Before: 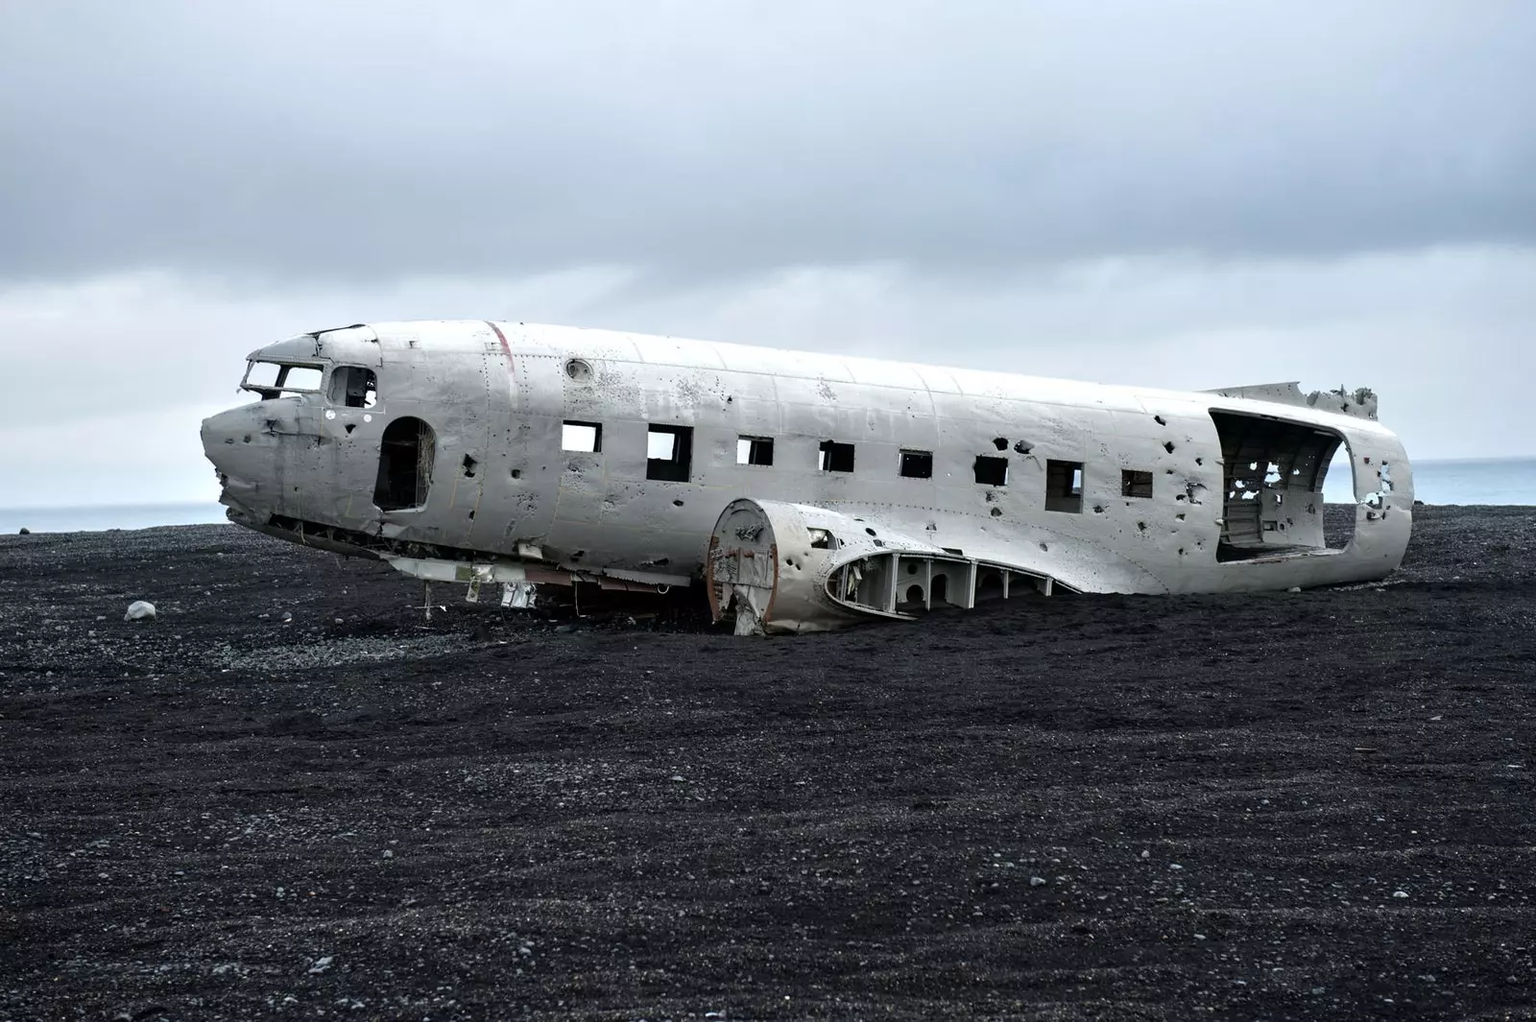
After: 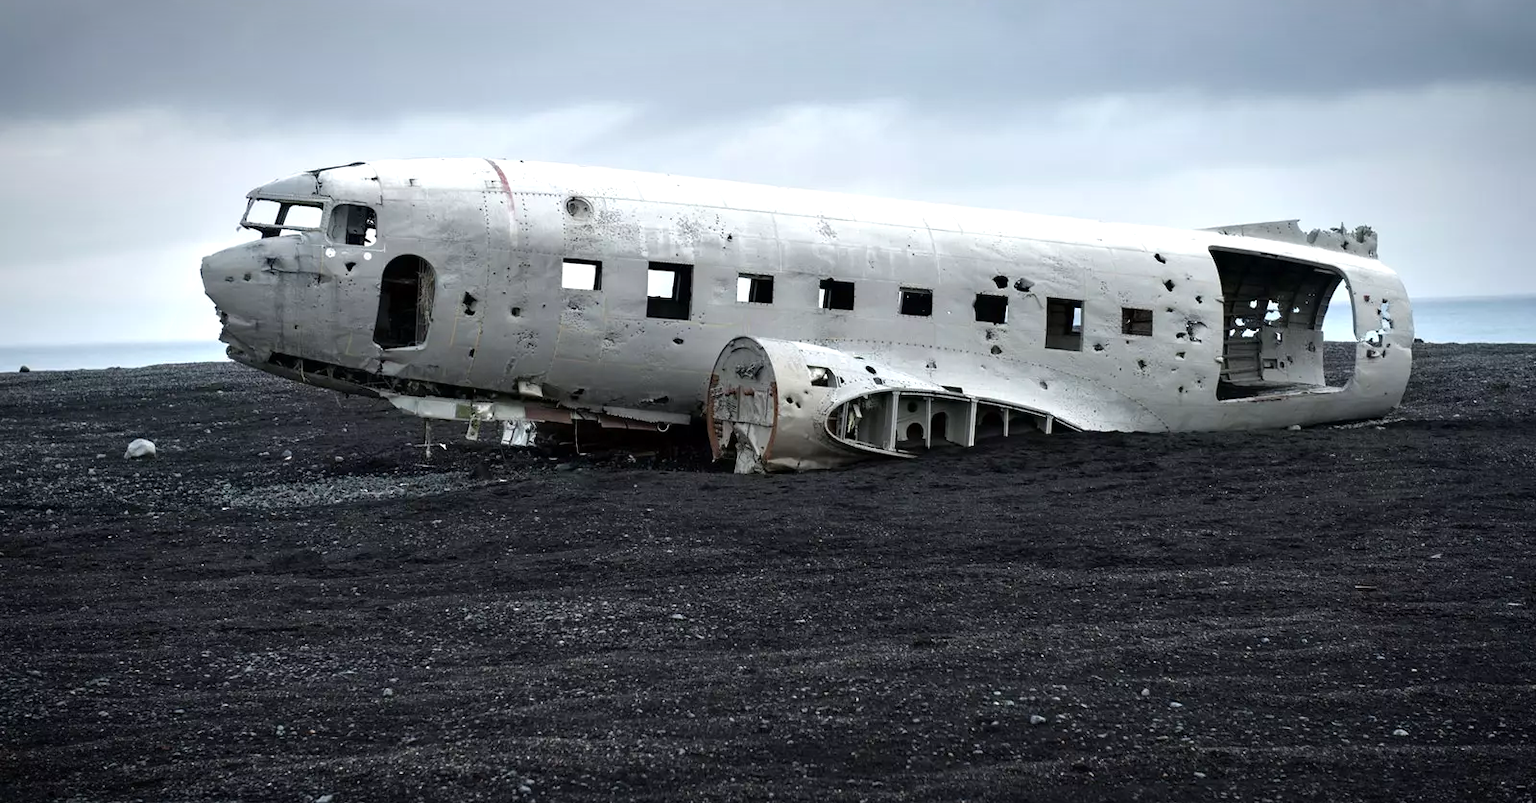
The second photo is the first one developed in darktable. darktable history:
exposure: exposure 0.202 EV, compensate highlight preservation false
crop and rotate: top 15.935%, bottom 5.41%
vignetting: saturation 0.051, automatic ratio true, unbound false
